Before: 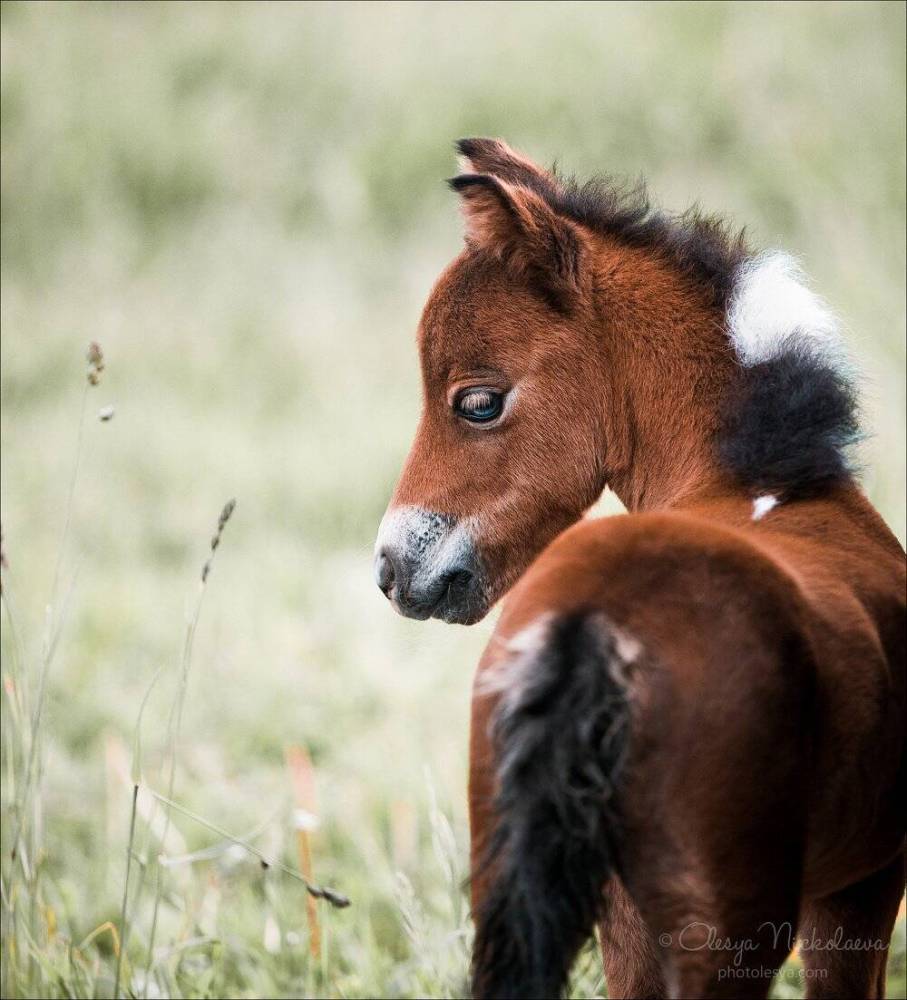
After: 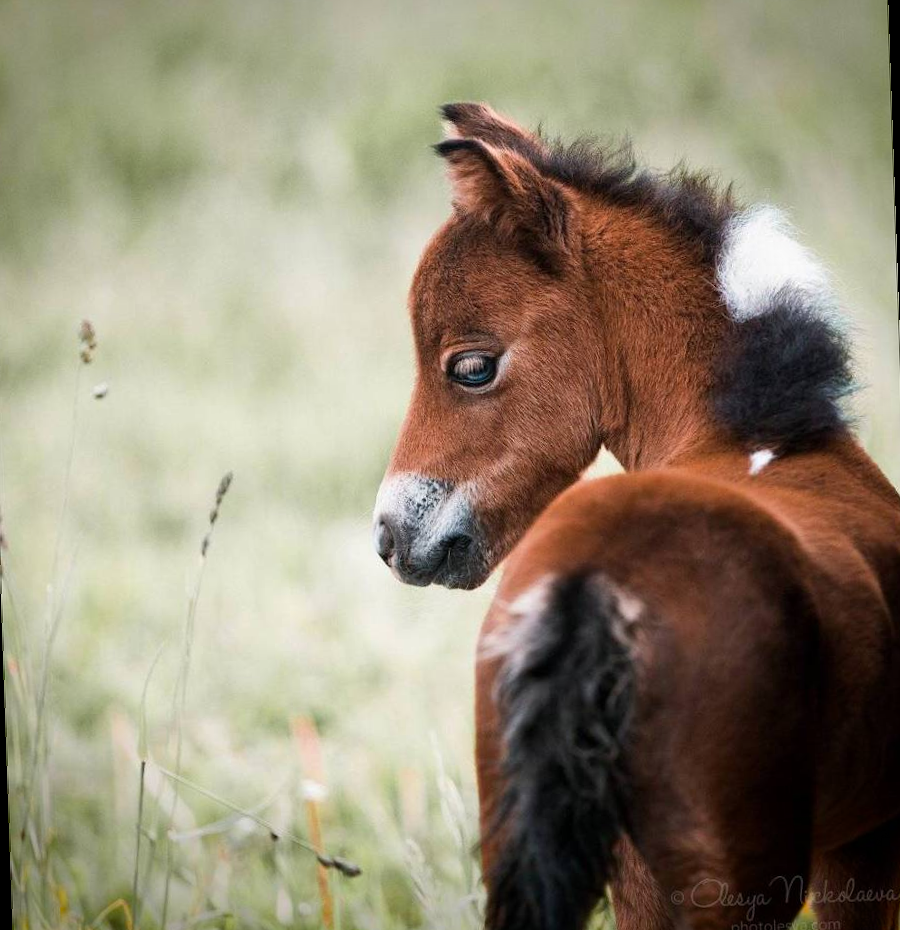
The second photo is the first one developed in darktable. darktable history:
vignetting: fall-off start 88.53%, fall-off radius 44.2%, saturation 0.376, width/height ratio 1.161
rotate and perspective: rotation -2°, crop left 0.022, crop right 0.978, crop top 0.049, crop bottom 0.951
